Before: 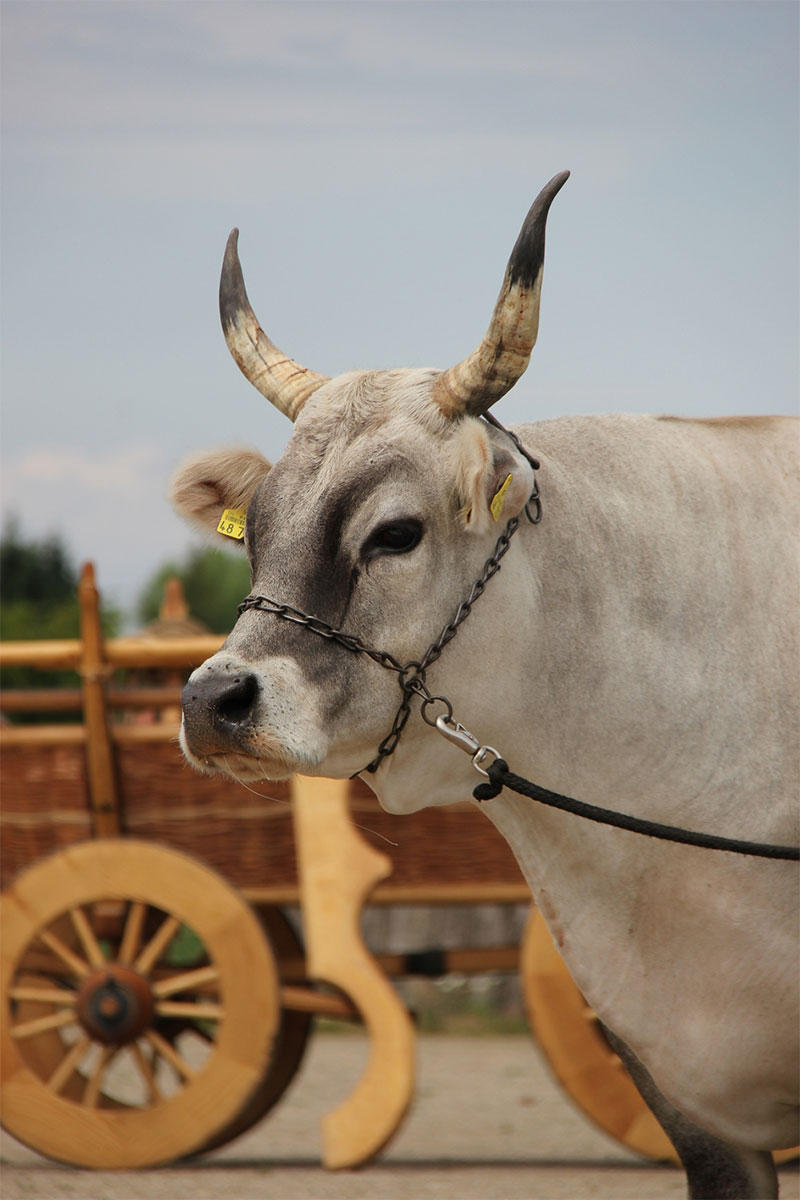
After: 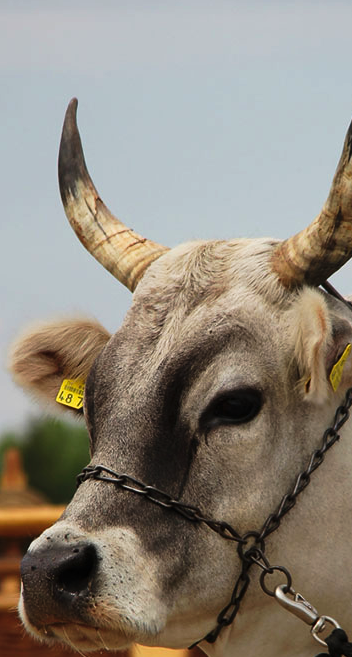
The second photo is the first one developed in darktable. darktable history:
tone curve: curves: ch0 [(0, 0) (0.003, 0.004) (0.011, 0.009) (0.025, 0.017) (0.044, 0.029) (0.069, 0.04) (0.1, 0.051) (0.136, 0.07) (0.177, 0.095) (0.224, 0.131) (0.277, 0.179) (0.335, 0.237) (0.399, 0.302) (0.468, 0.386) (0.543, 0.471) (0.623, 0.576) (0.709, 0.699) (0.801, 0.817) (0.898, 0.917) (1, 1)], preserve colors none
crop: left 20.248%, top 10.86%, right 35.675%, bottom 34.321%
